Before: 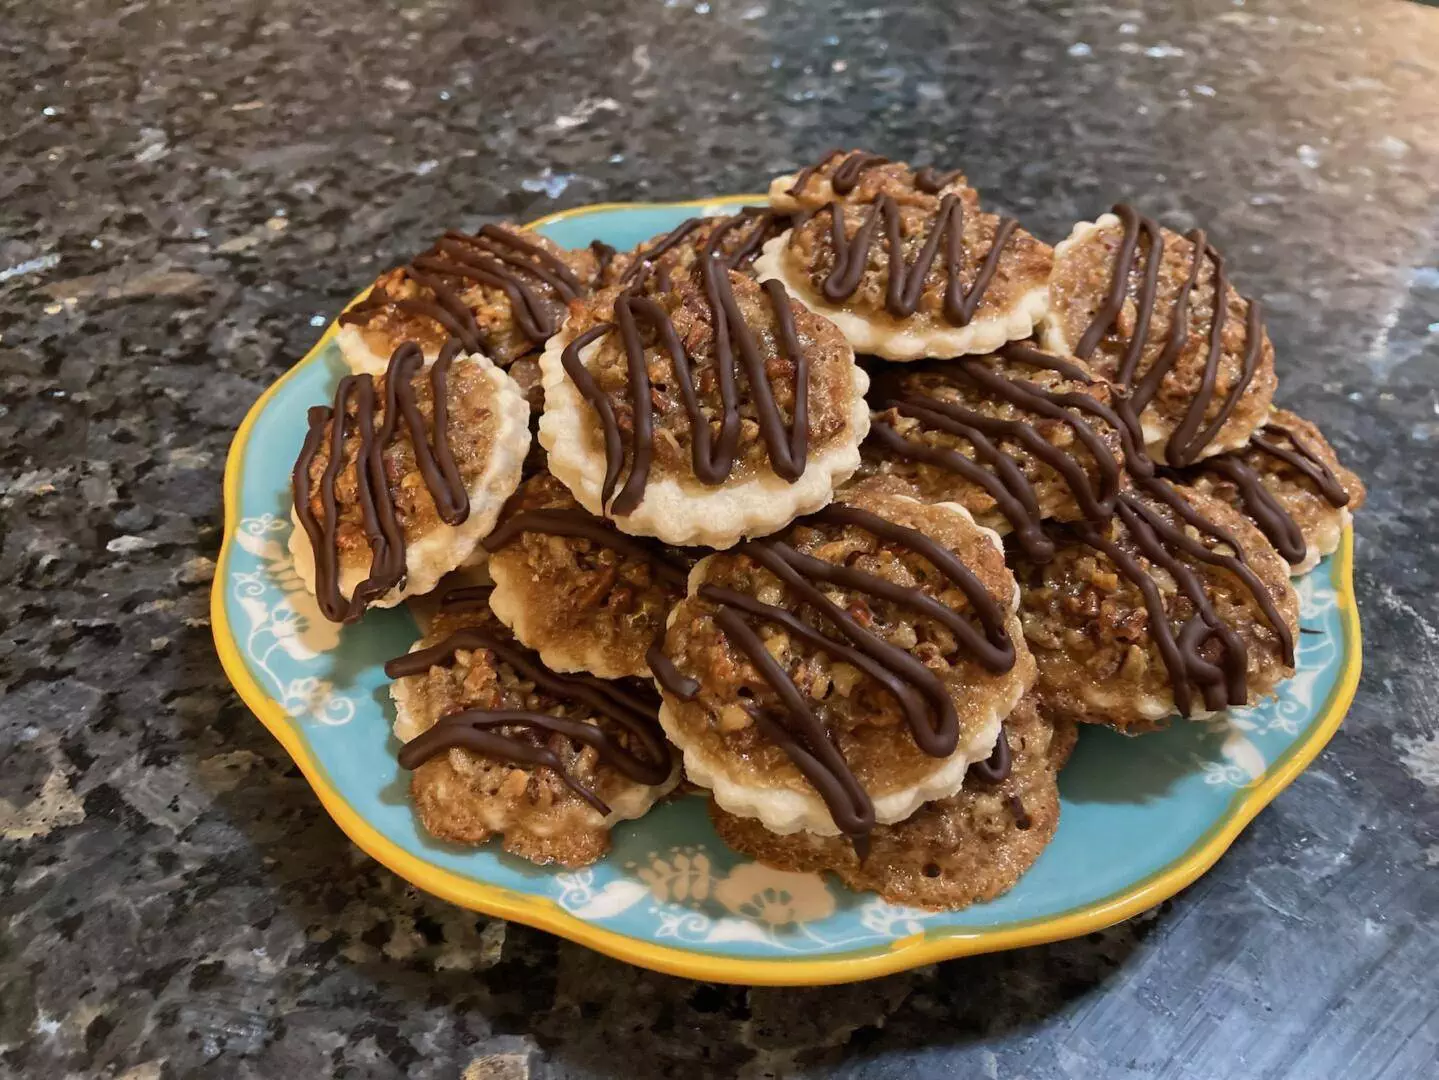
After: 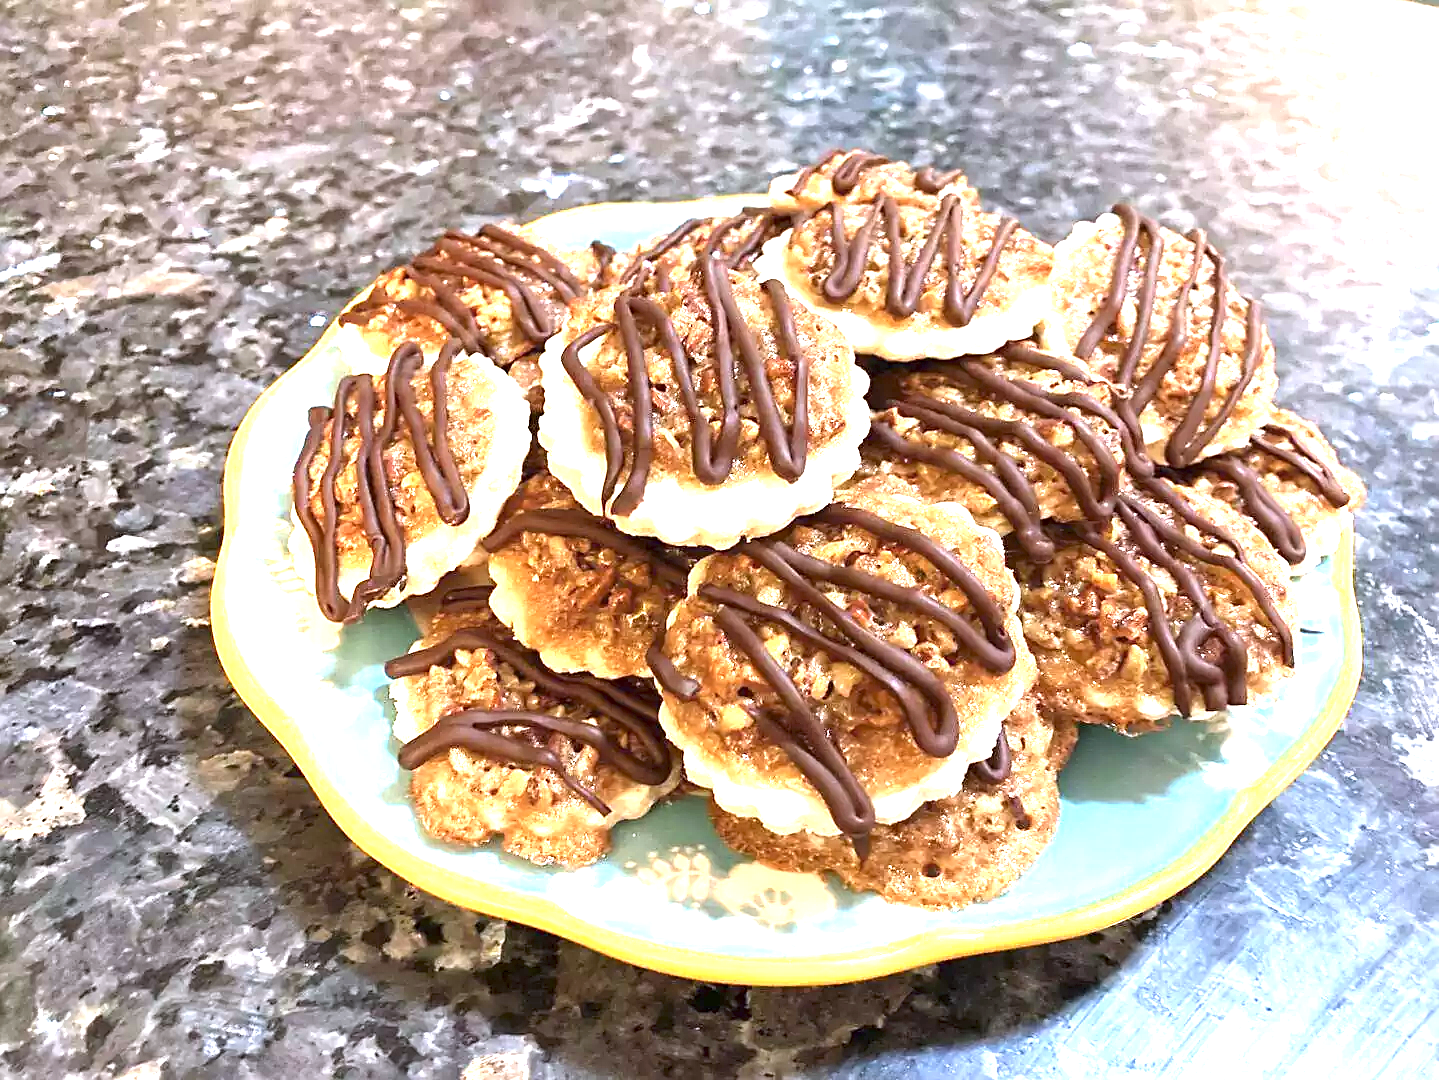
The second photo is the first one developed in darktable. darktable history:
sharpen: on, module defaults
exposure: exposure 2.197 EV, compensate highlight preservation false
color calibration: illuminant as shot in camera, x 0.358, y 0.373, temperature 4628.91 K
